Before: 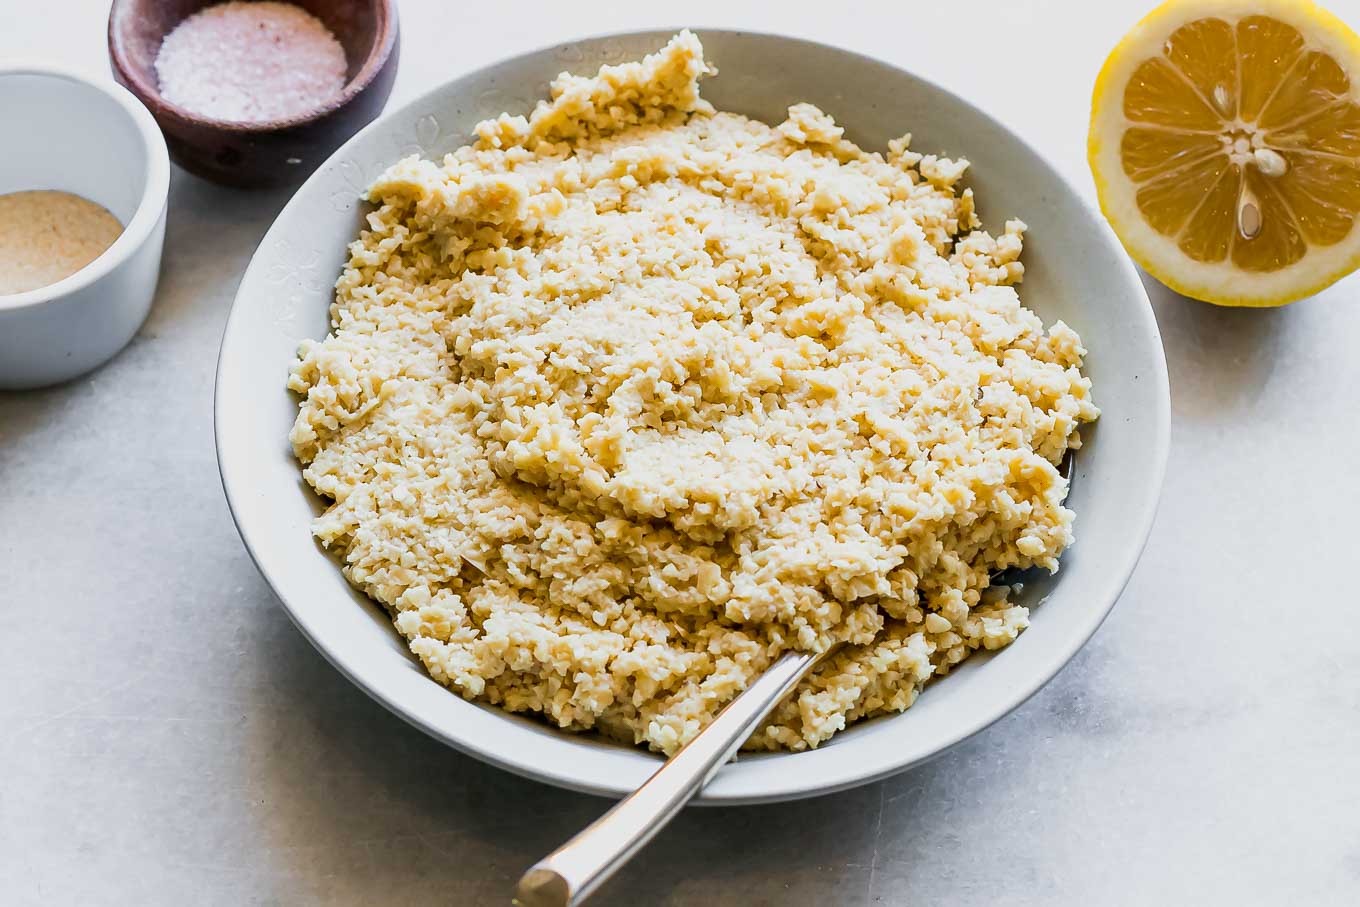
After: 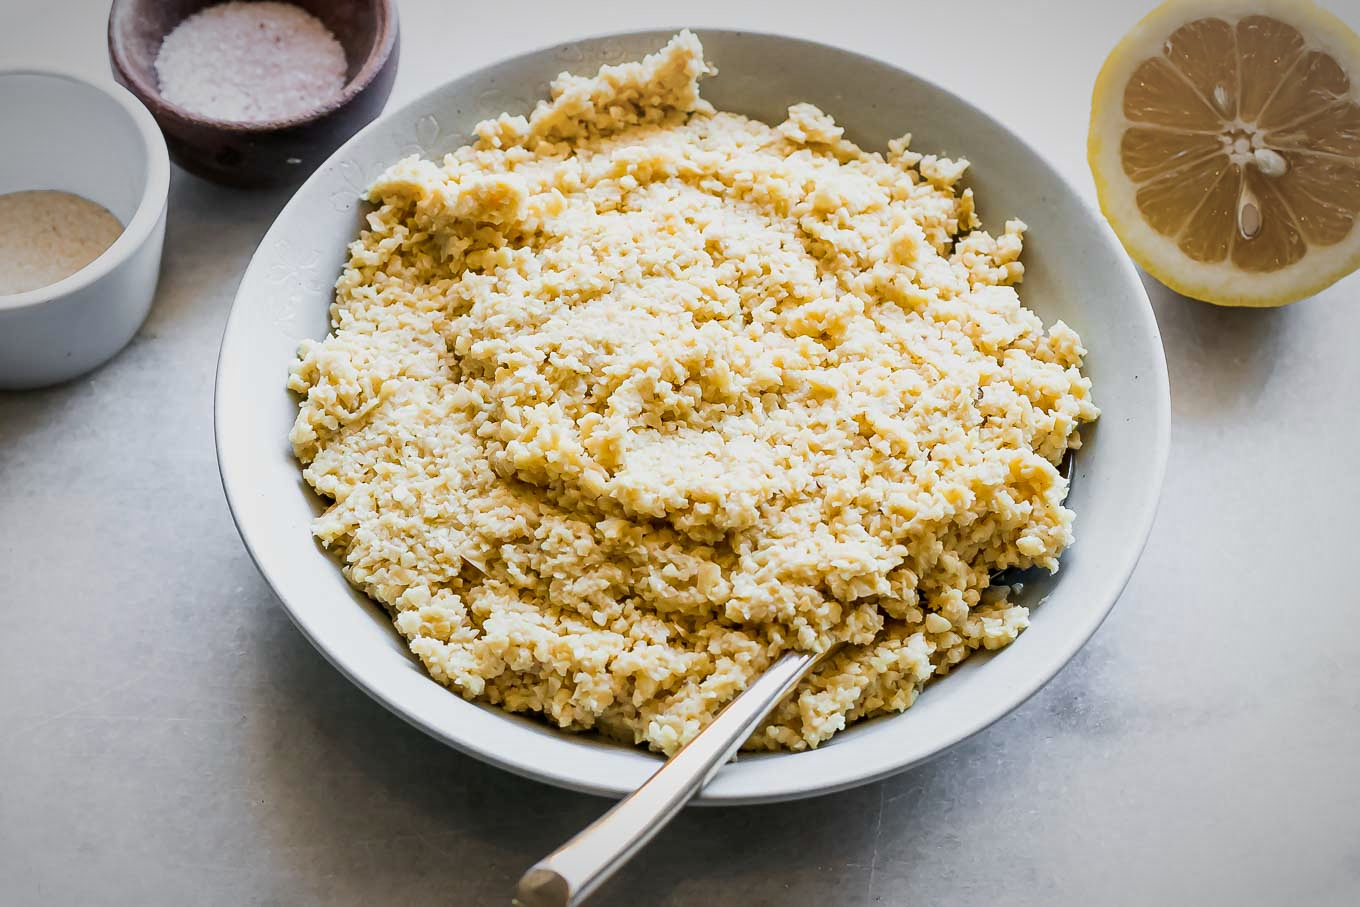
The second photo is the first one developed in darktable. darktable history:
vignetting: fall-off start 67.38%, fall-off radius 68.01%, automatic ratio true
